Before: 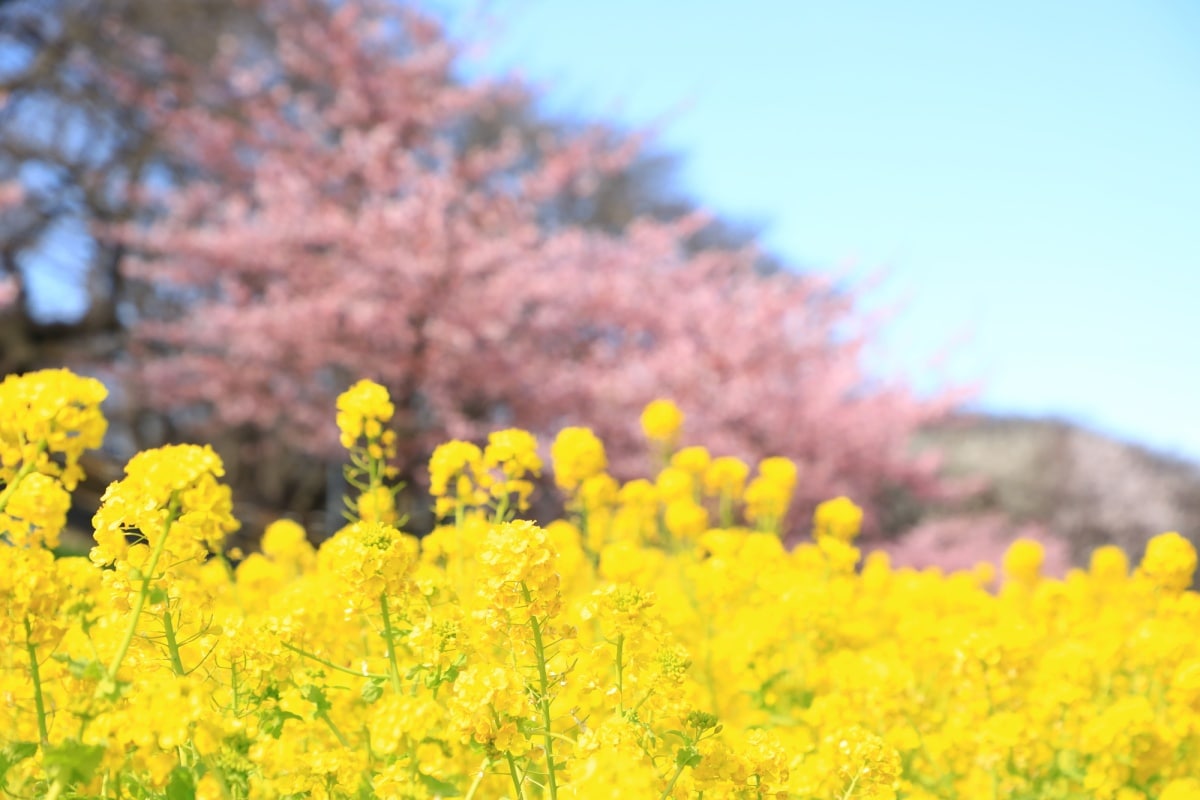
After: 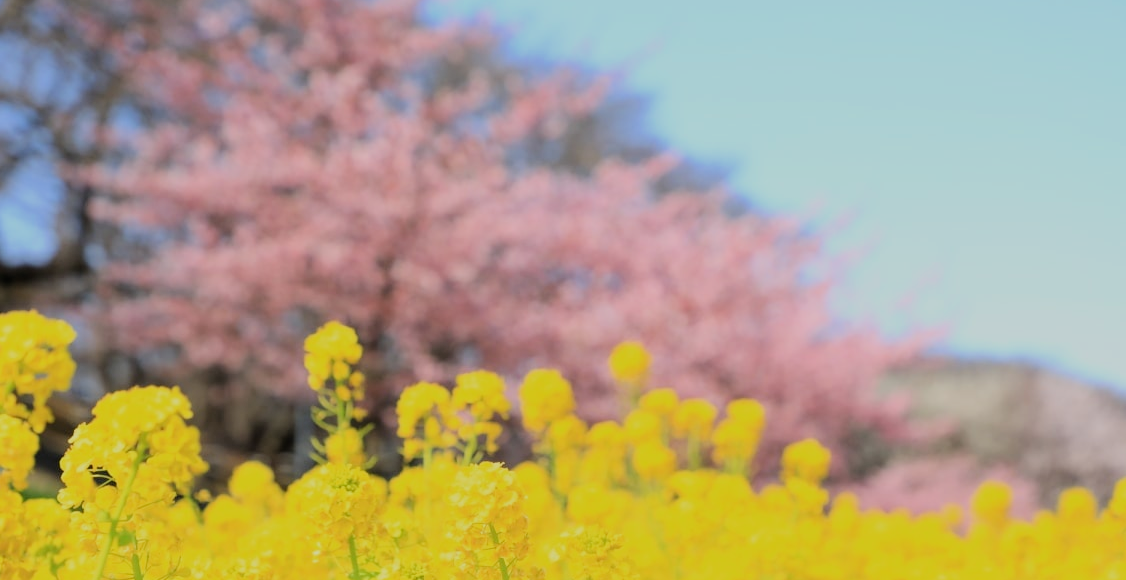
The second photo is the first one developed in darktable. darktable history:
filmic rgb: black relative exposure -7.15 EV, white relative exposure 5.36 EV, hardness 3.02, color science v6 (2022)
crop: left 2.737%, top 7.287%, right 3.421%, bottom 20.179%
